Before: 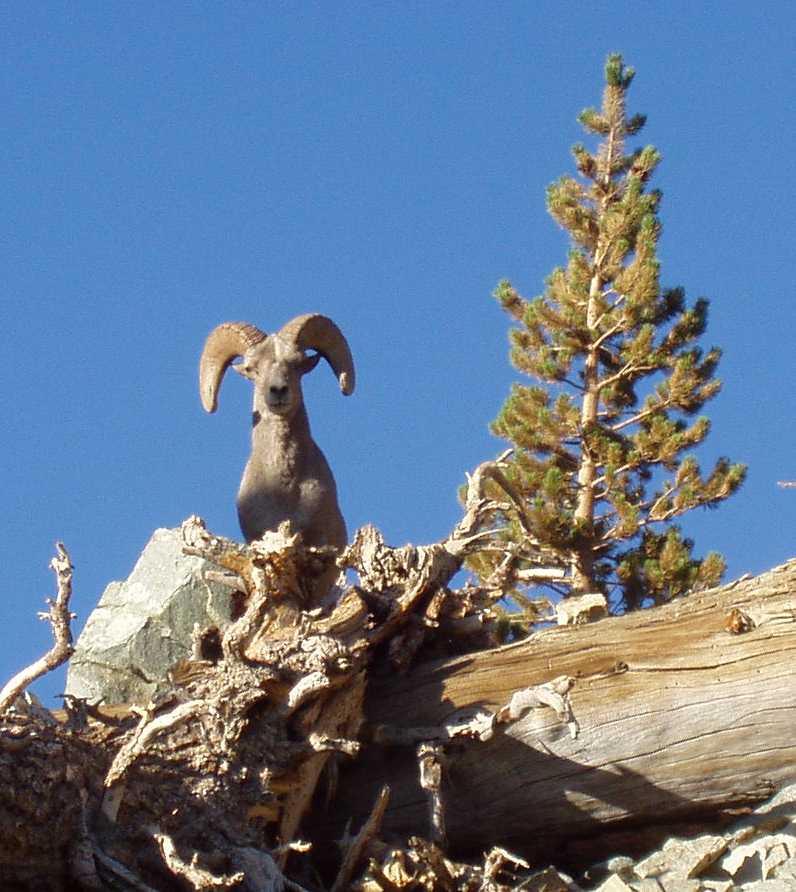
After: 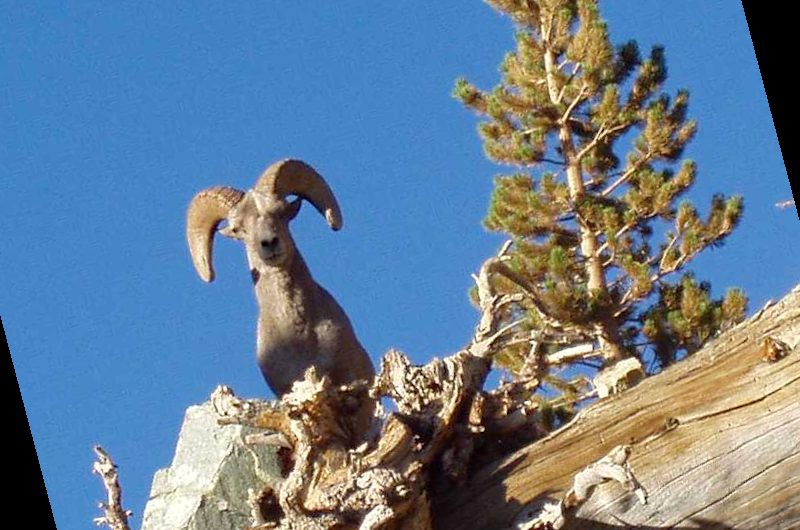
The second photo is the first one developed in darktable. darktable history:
rotate and perspective: rotation -14.8°, crop left 0.1, crop right 0.903, crop top 0.25, crop bottom 0.748
haze removal: compatibility mode true, adaptive false
